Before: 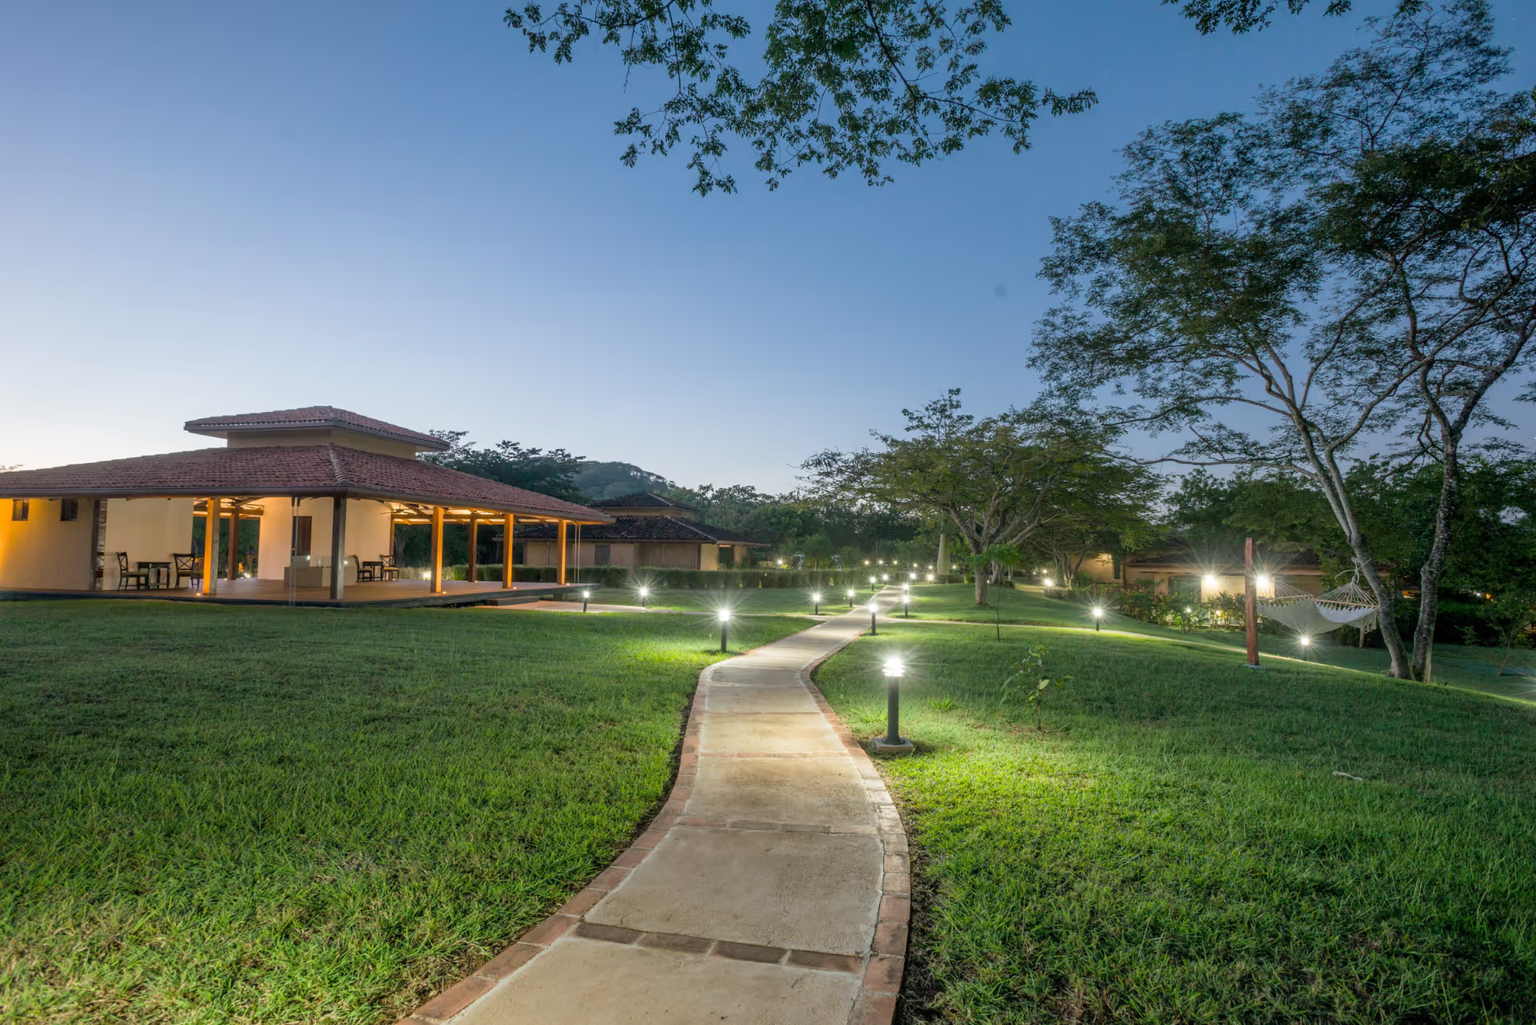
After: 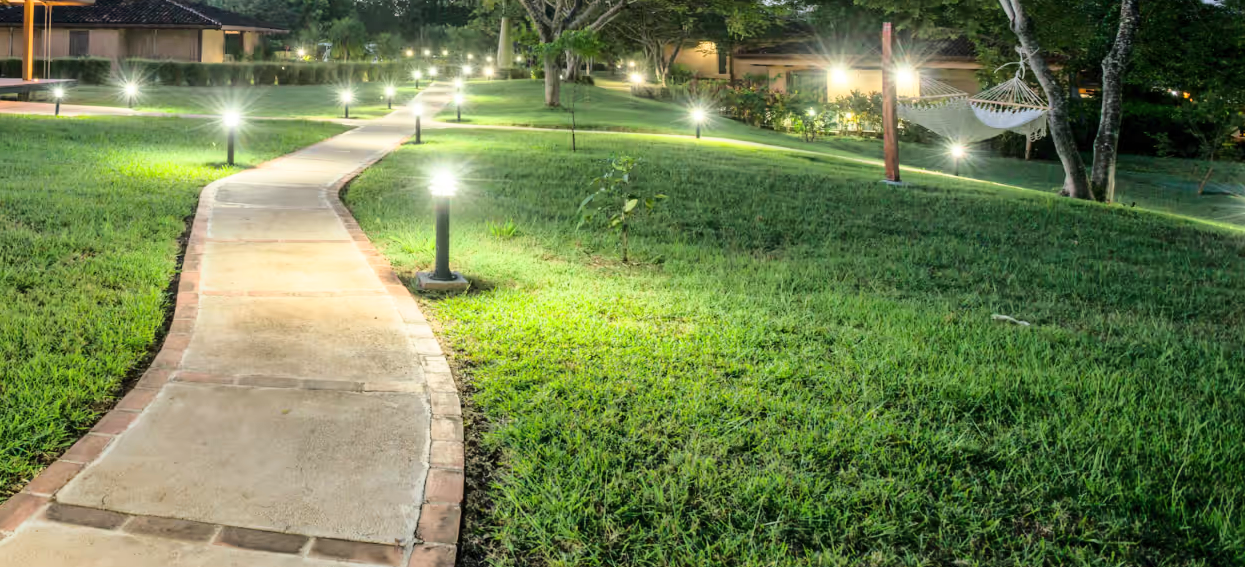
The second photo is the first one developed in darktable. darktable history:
crop and rotate: left 35.13%, top 50.802%, bottom 4.927%
base curve: curves: ch0 [(0, 0) (0.028, 0.03) (0.121, 0.232) (0.46, 0.748) (0.859, 0.968) (1, 1)]
